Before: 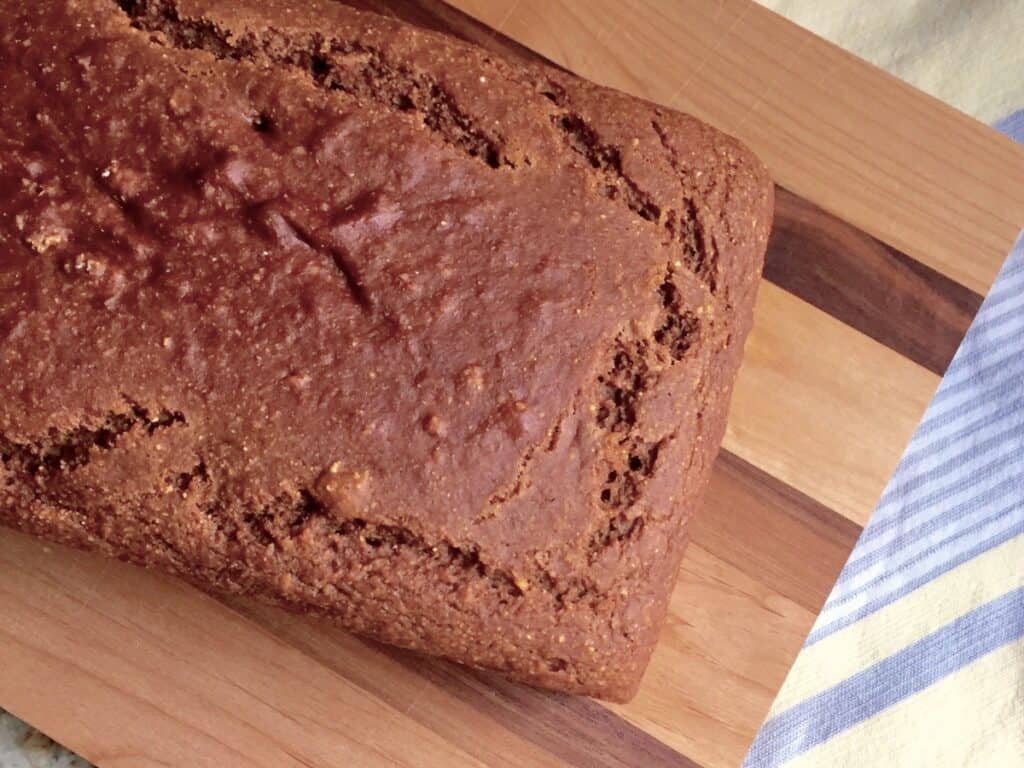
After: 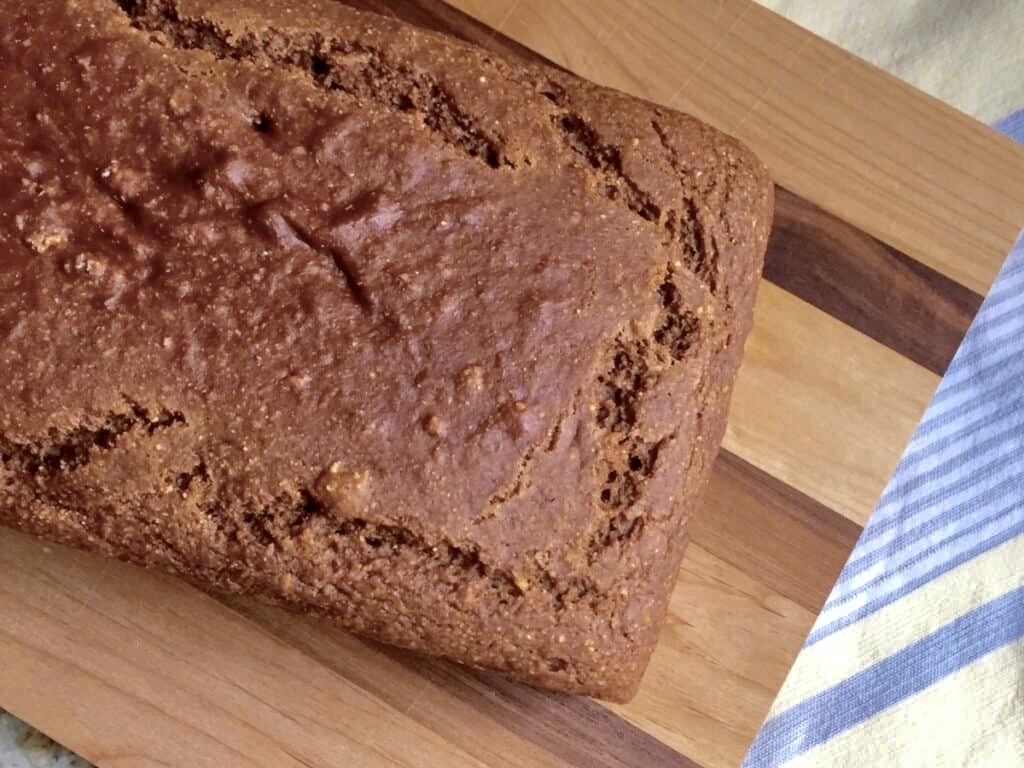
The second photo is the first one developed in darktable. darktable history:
white balance: red 0.974, blue 1.044
color contrast: green-magenta contrast 0.8, blue-yellow contrast 1.1, unbound 0
shadows and highlights: on, module defaults
local contrast: on, module defaults
